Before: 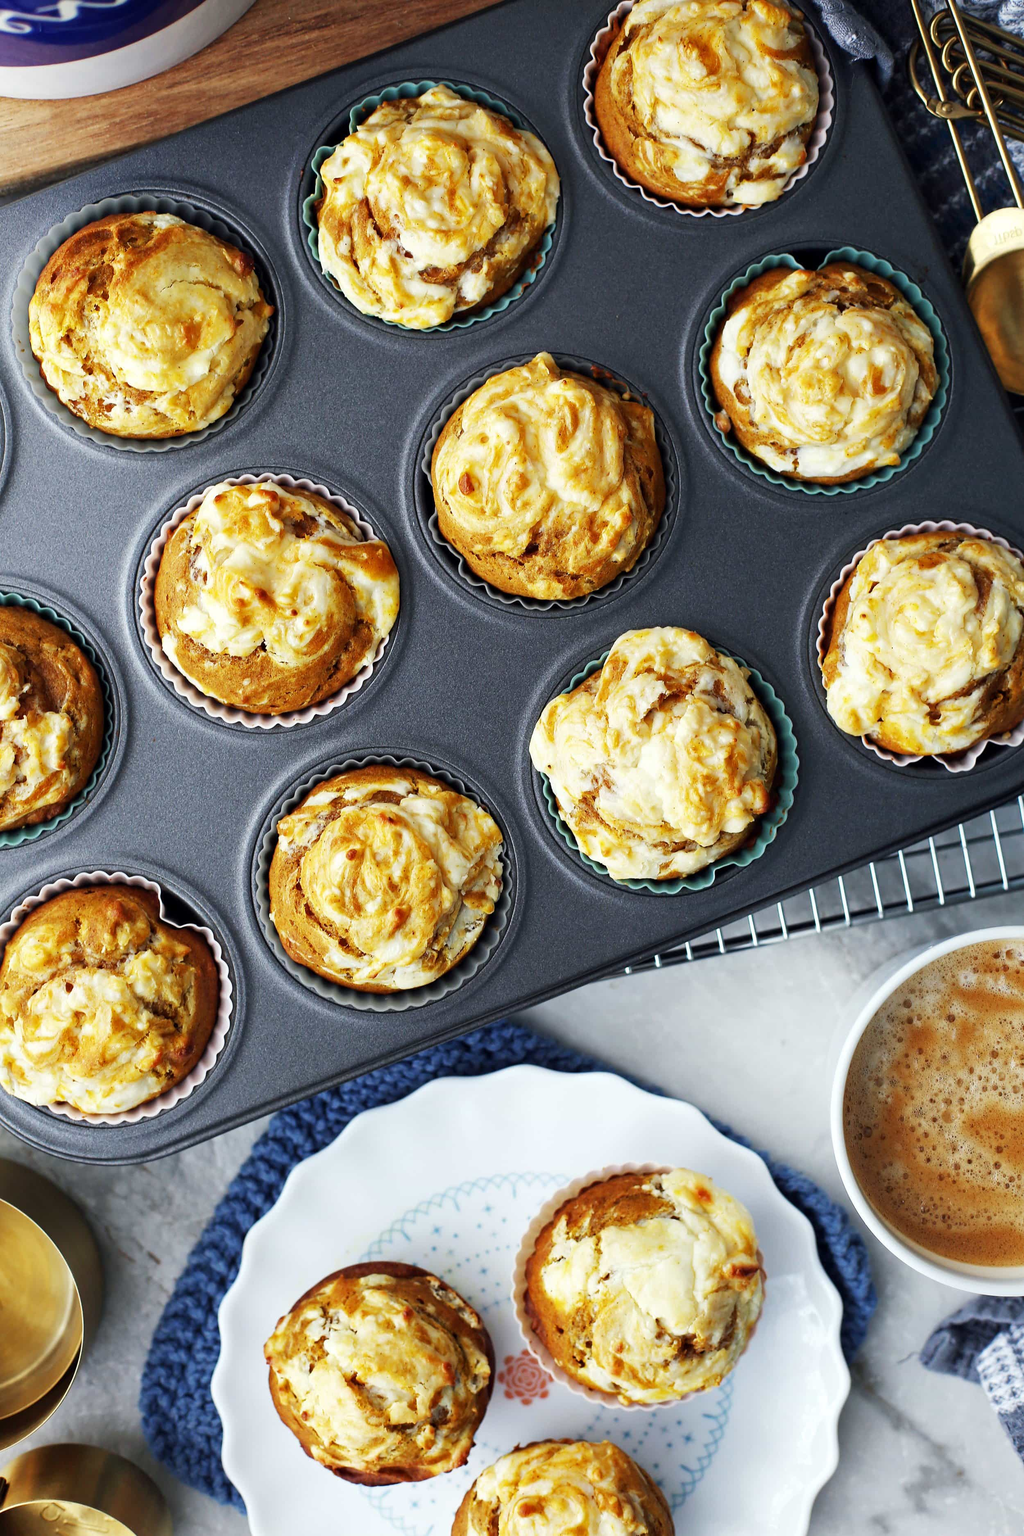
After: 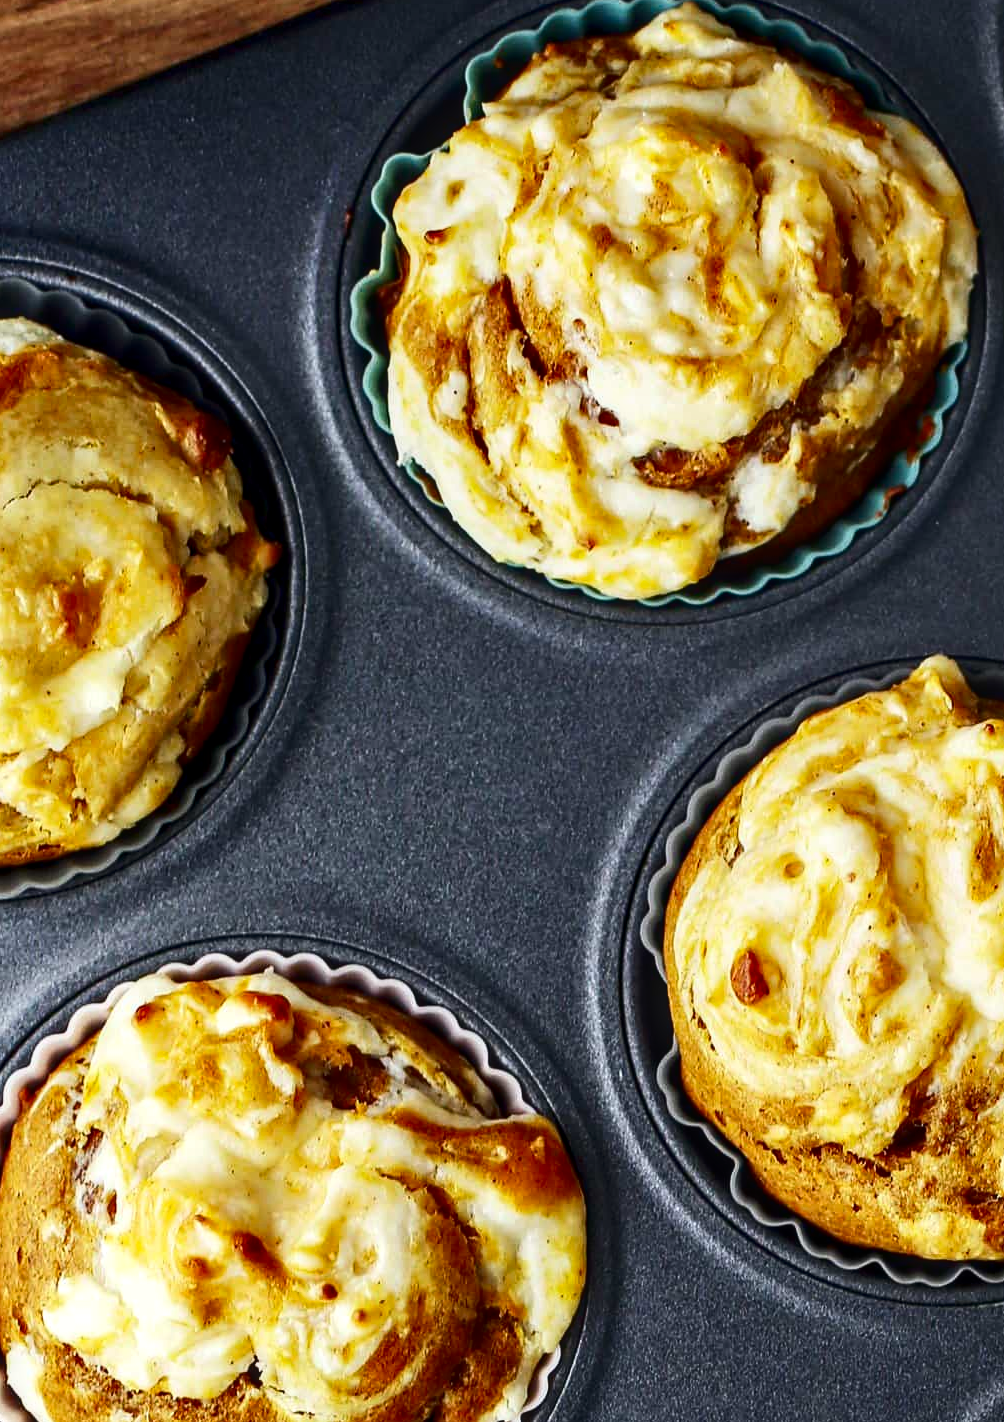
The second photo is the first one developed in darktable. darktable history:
crop: left 15.594%, top 5.446%, right 44.224%, bottom 56.623%
local contrast: on, module defaults
contrast brightness saturation: contrast 0.197, brightness -0.114, saturation 0.099
